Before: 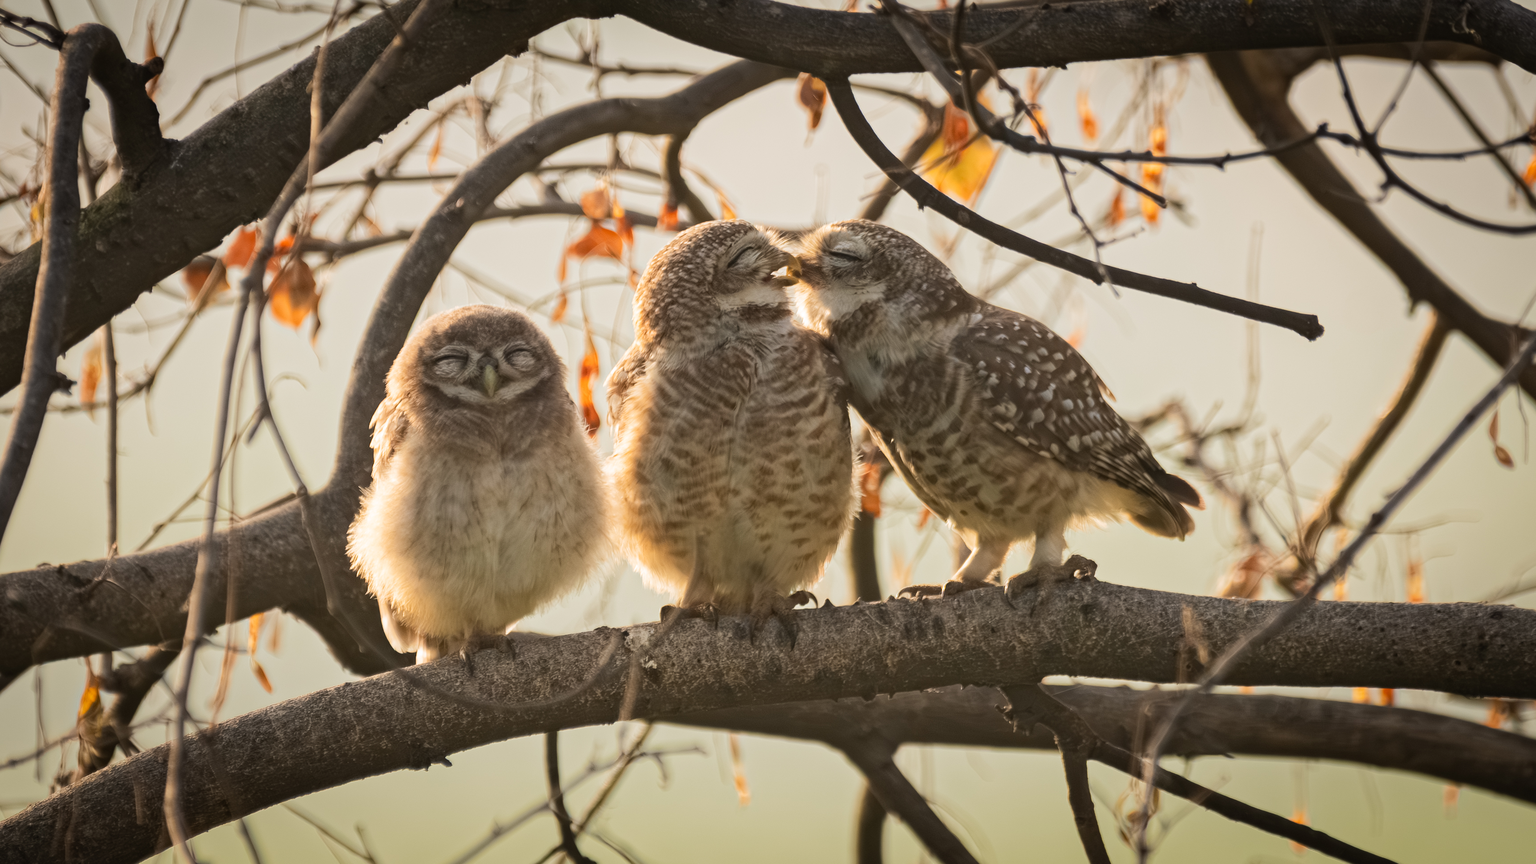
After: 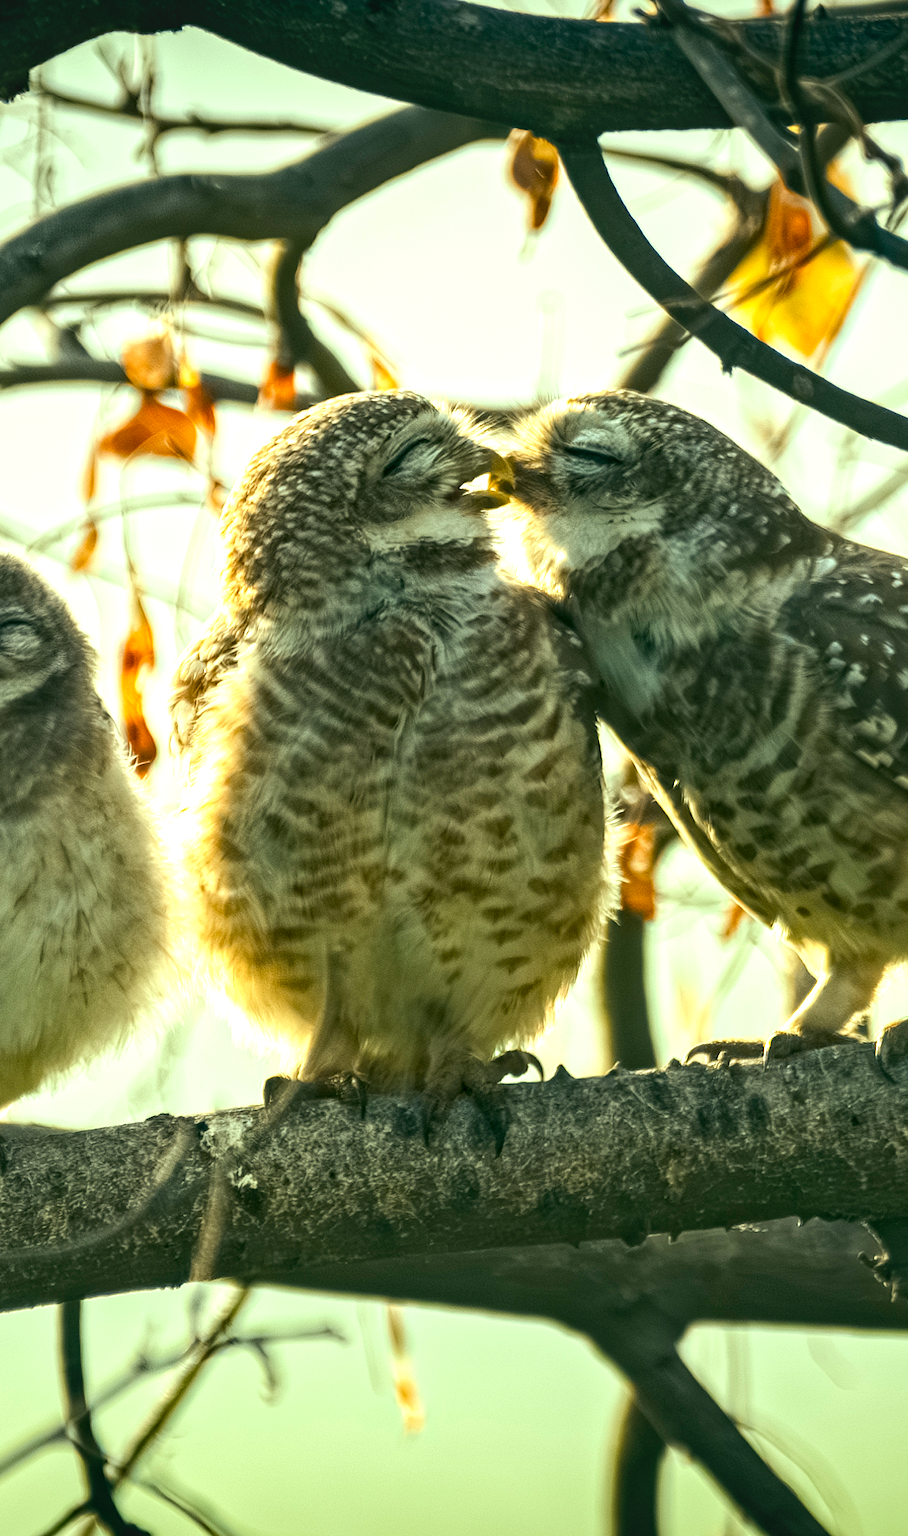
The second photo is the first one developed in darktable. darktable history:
crop: left 33.36%, right 33.36%
color balance rgb: shadows lift › luminance -7.7%, shadows lift › chroma 2.13%, shadows lift › hue 165.27°, power › luminance -7.77%, power › chroma 1.1%, power › hue 215.88°, highlights gain › luminance 15.15%, highlights gain › chroma 7%, highlights gain › hue 125.57°, global offset › luminance -0.33%, global offset › chroma 0.11%, global offset › hue 165.27°, perceptual saturation grading › global saturation 24.42%, perceptual saturation grading › highlights -24.42%, perceptual saturation grading › mid-tones 24.42%, perceptual saturation grading › shadows 40%, perceptual brilliance grading › global brilliance -5%, perceptual brilliance grading › highlights 24.42%, perceptual brilliance grading › mid-tones 7%, perceptual brilliance grading › shadows -5%
local contrast: on, module defaults
